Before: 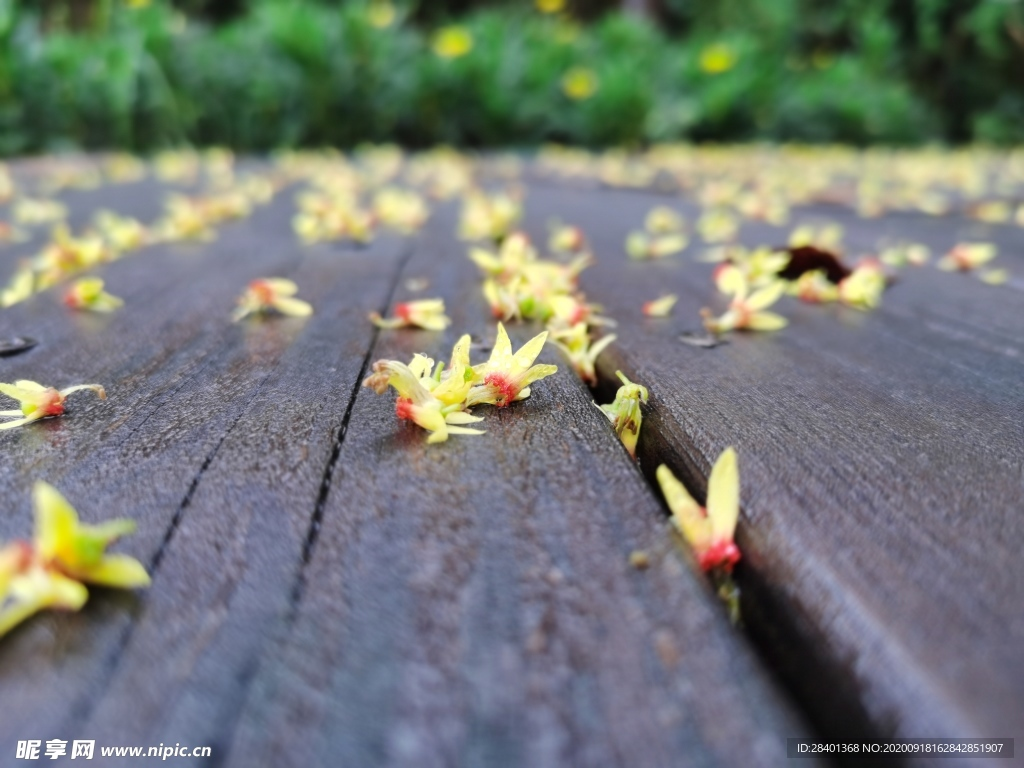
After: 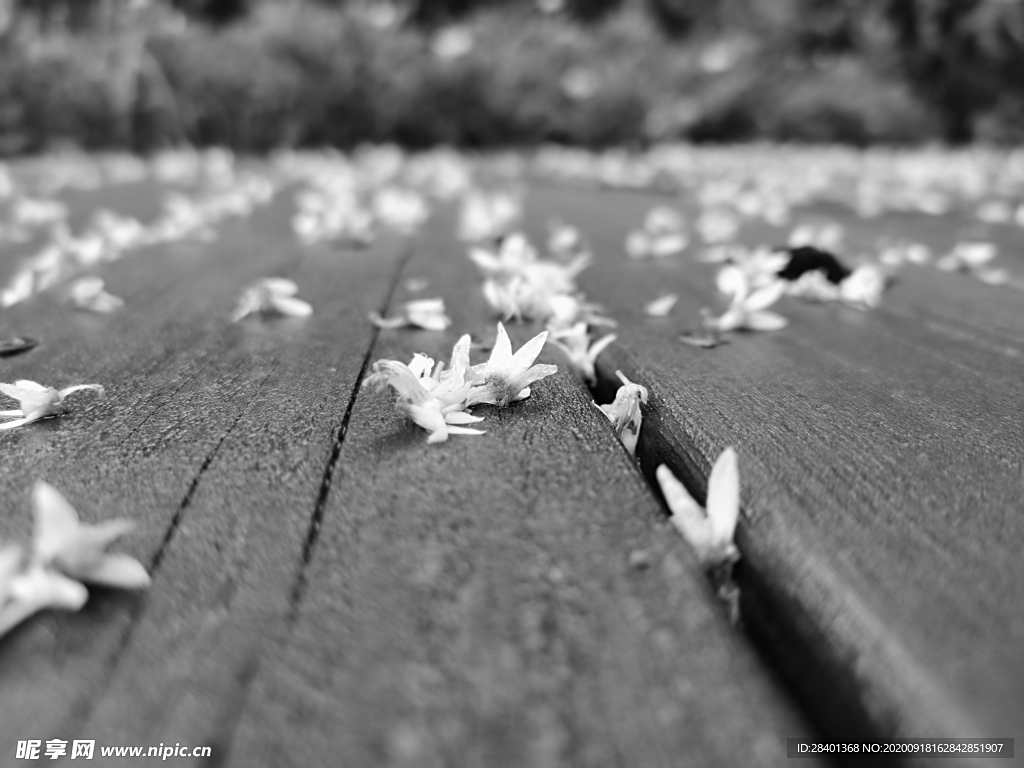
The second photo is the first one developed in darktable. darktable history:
sharpen: radius 1.864, amount 0.398, threshold 1.271
monochrome: a 16.01, b -2.65, highlights 0.52
color balance rgb: perceptual saturation grading › global saturation 20%, perceptual saturation grading › highlights -25%, perceptual saturation grading › shadows 25%
